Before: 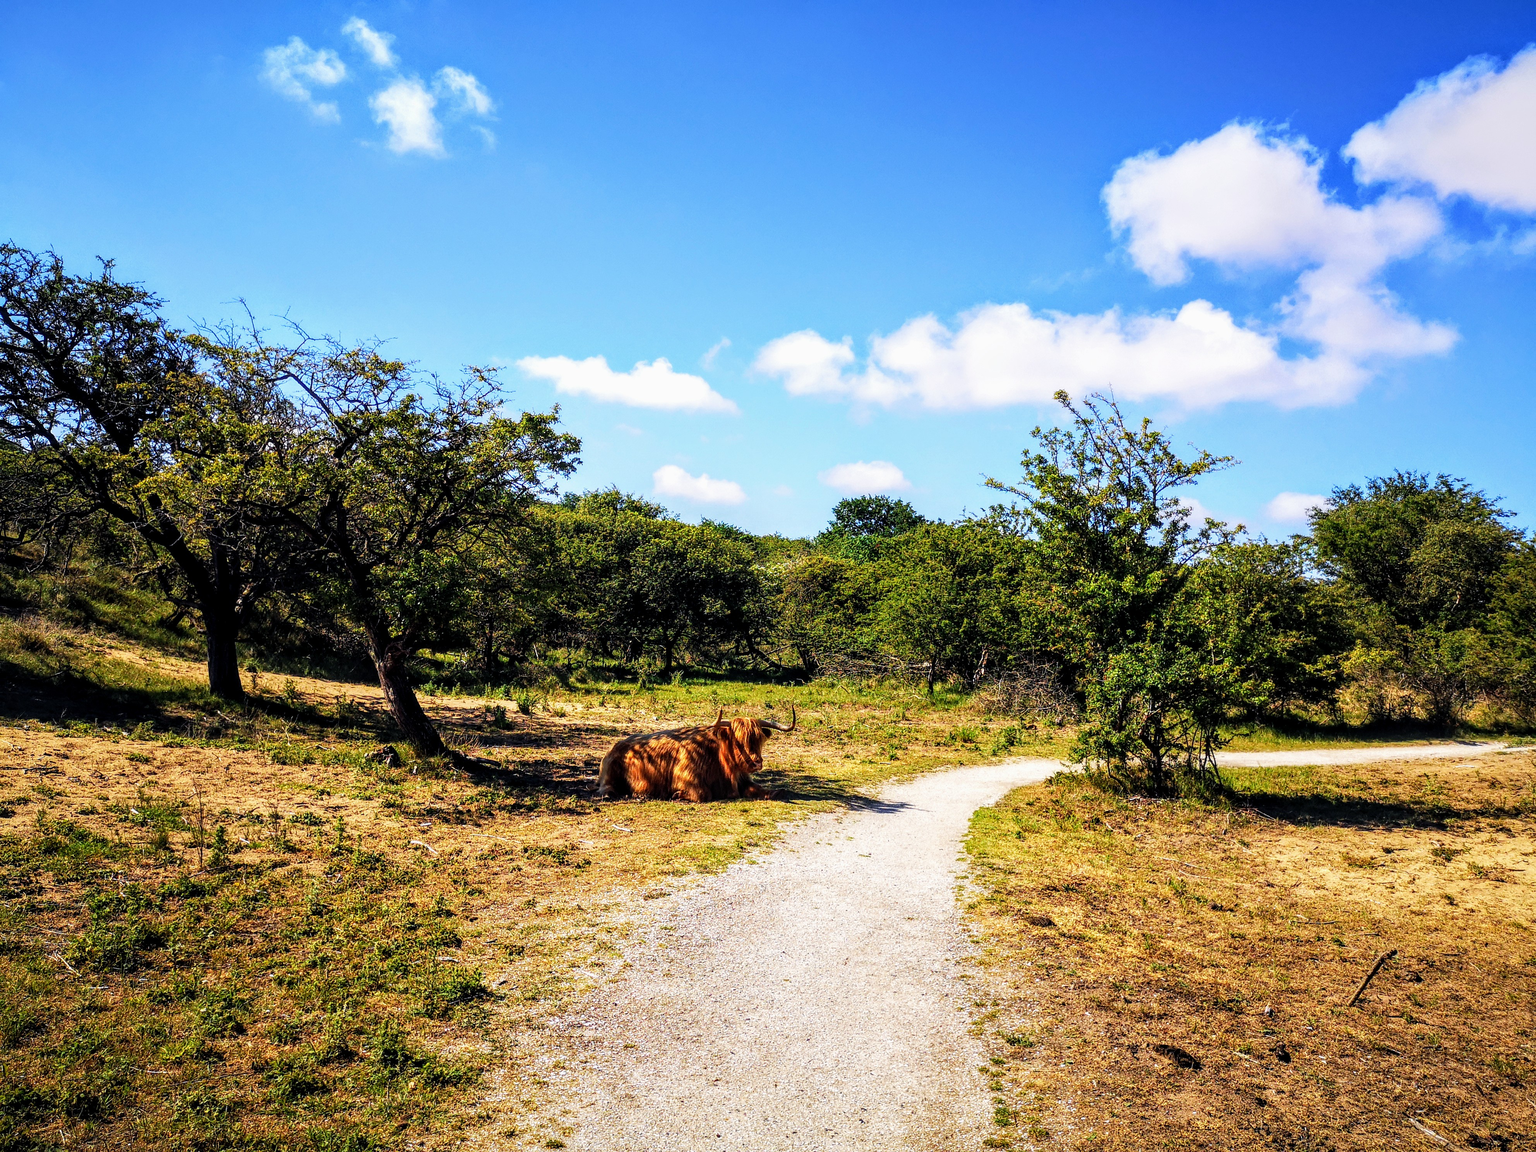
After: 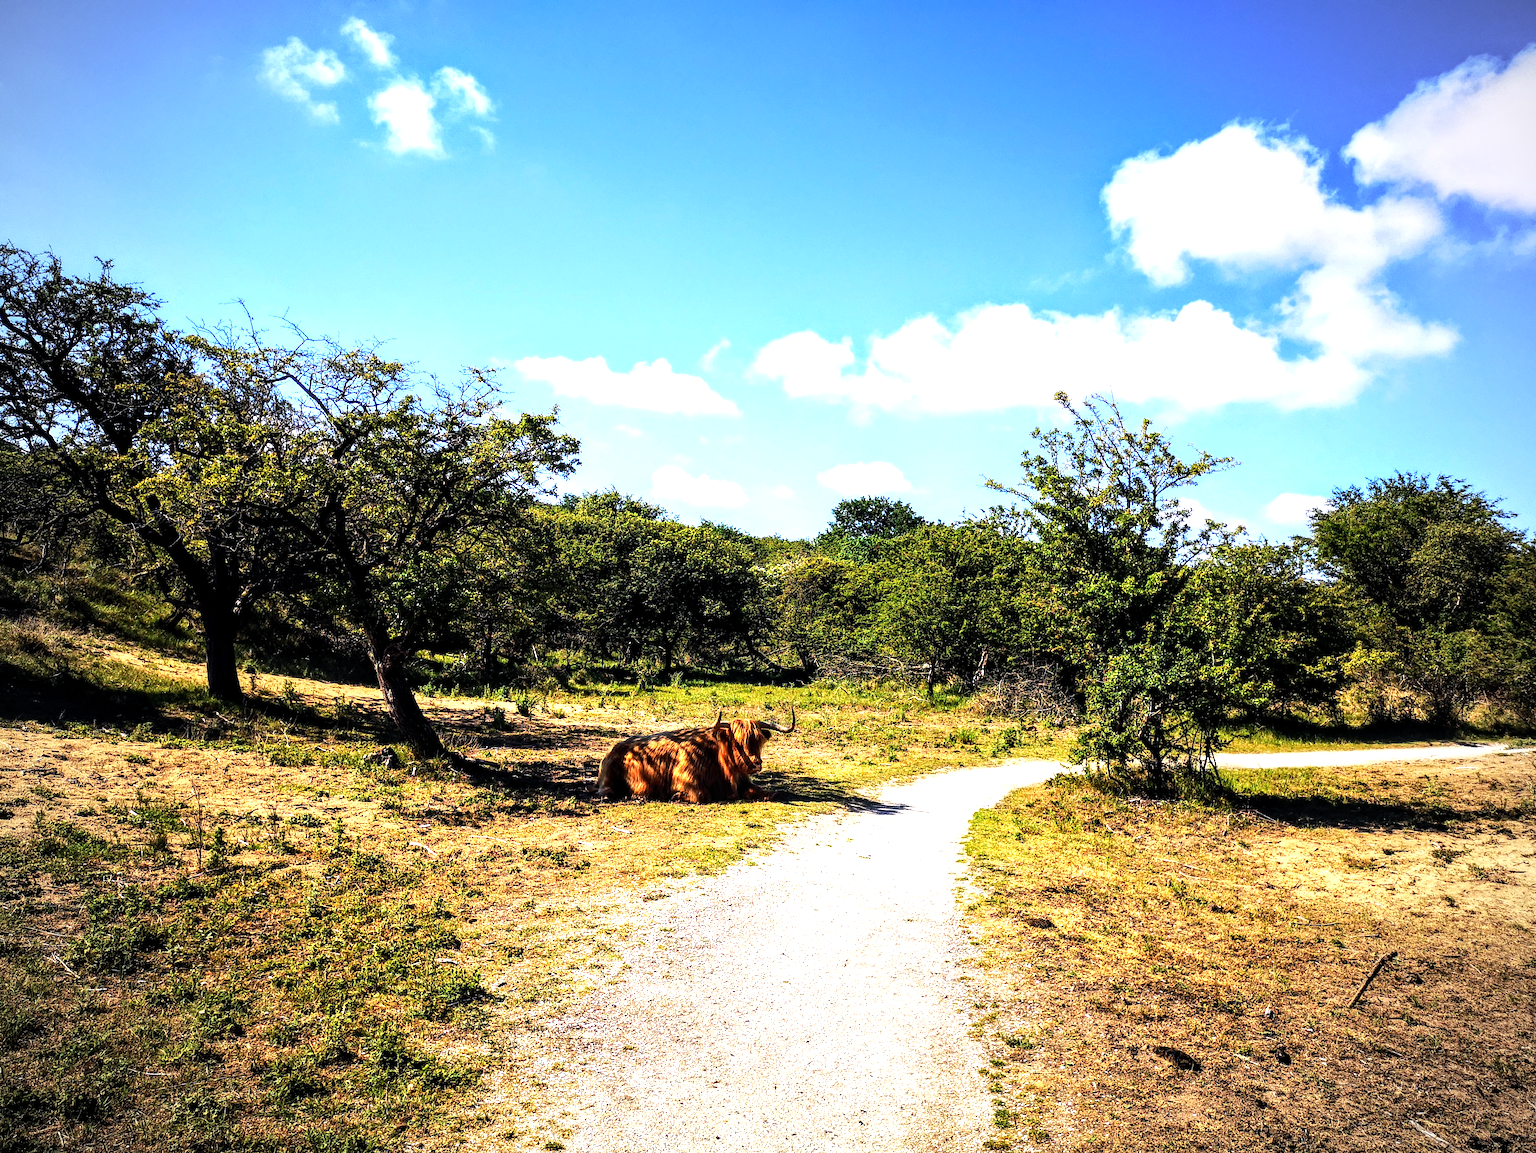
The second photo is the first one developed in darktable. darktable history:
base curve: exposure shift 0, preserve colors none
vignetting: fall-off radius 60.92%
tone equalizer: -8 EV -0.75 EV, -7 EV -0.7 EV, -6 EV -0.6 EV, -5 EV -0.4 EV, -3 EV 0.4 EV, -2 EV 0.6 EV, -1 EV 0.7 EV, +0 EV 0.75 EV, edges refinement/feathering 500, mask exposure compensation -1.57 EV, preserve details no
crop and rotate: left 0.126%
